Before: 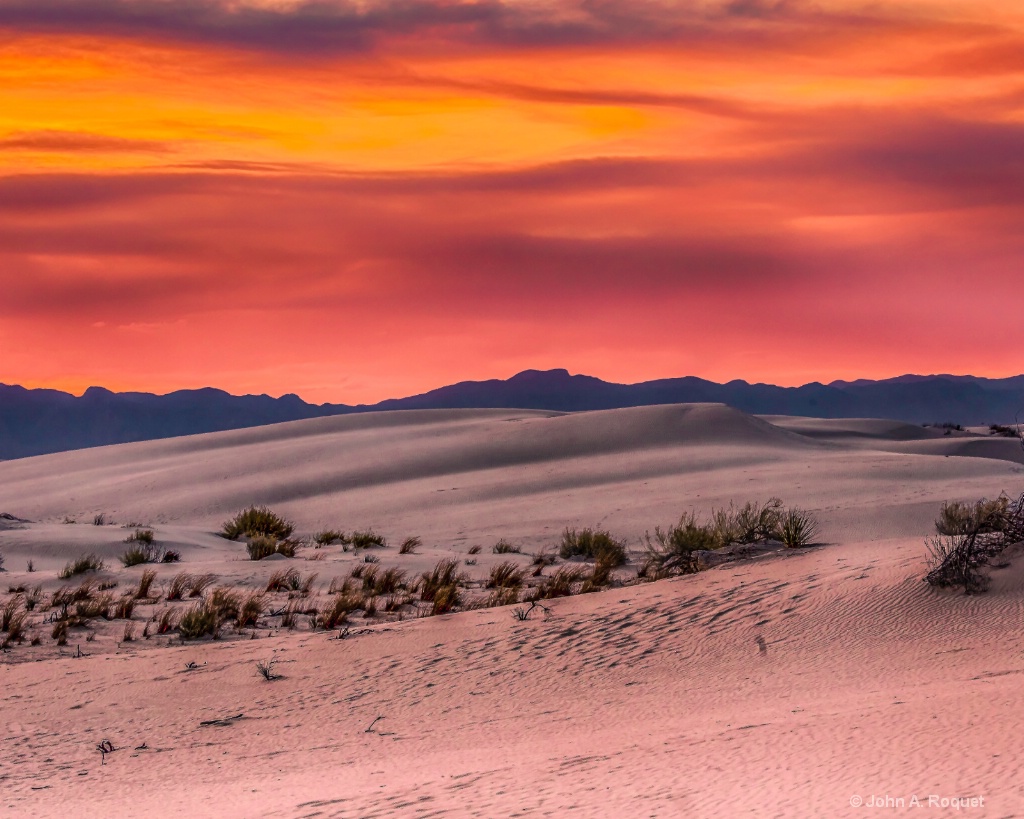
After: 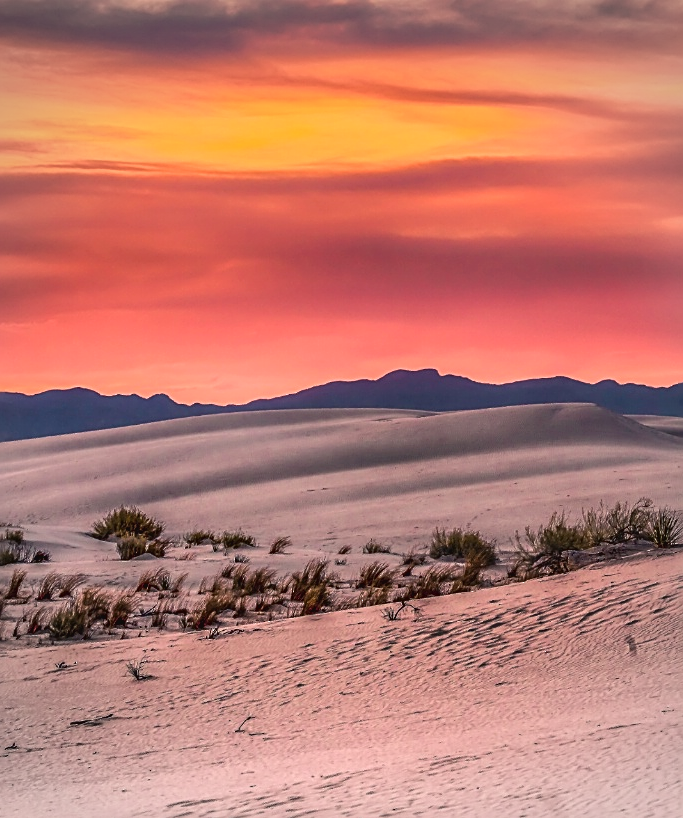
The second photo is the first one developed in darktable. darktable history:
exposure: exposure 0.554 EV, compensate exposure bias true, compensate highlight preservation false
vignetting: fall-off start 74.84%, brightness -0.266, width/height ratio 1.084
crop and rotate: left 12.779%, right 20.485%
sharpen: on, module defaults
contrast brightness saturation: contrast -0.083, brightness -0.037, saturation -0.107
